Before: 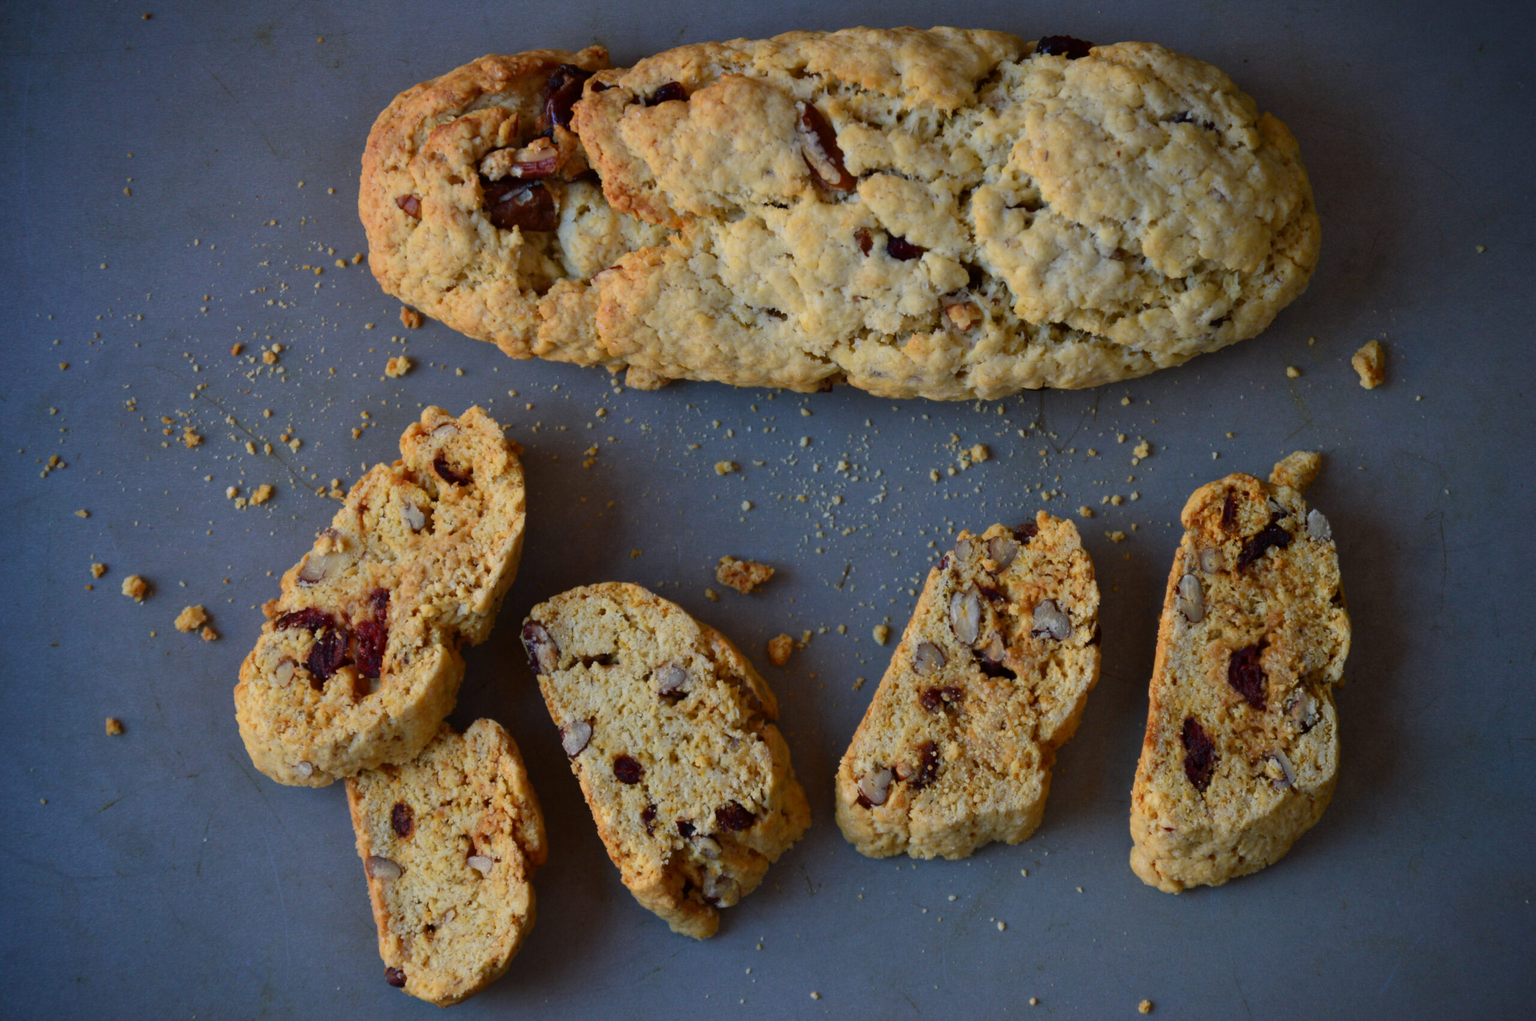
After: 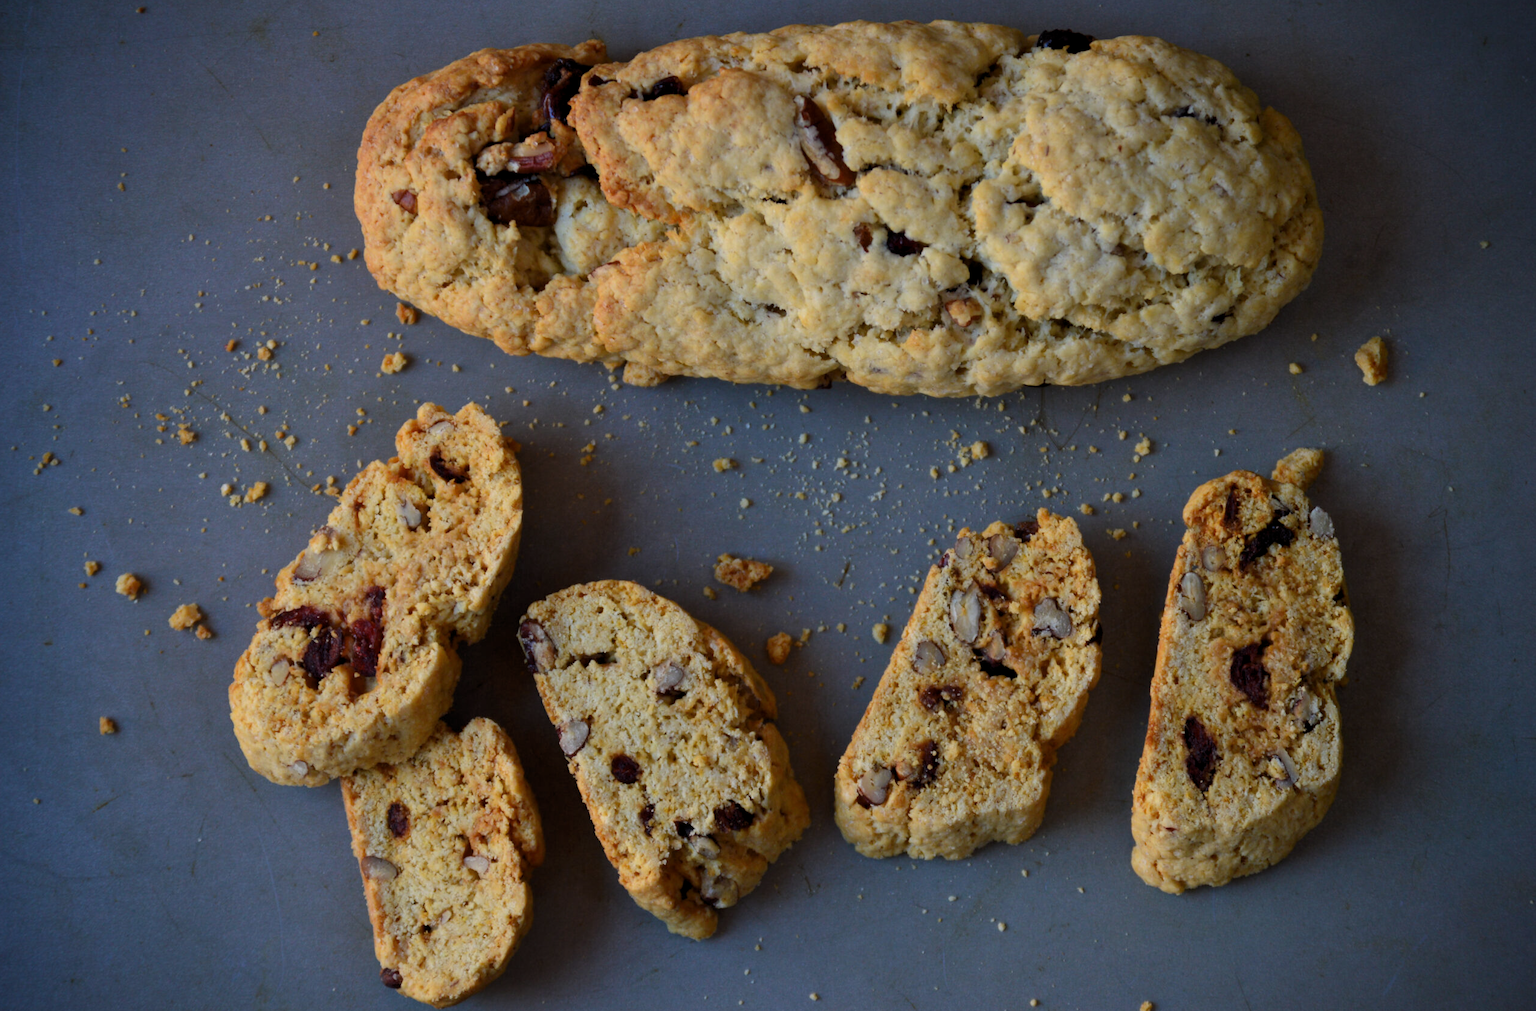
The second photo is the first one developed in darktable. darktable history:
levels: levels [0.026, 0.507, 0.987]
crop: left 0.474%, top 0.669%, right 0.246%, bottom 0.918%
